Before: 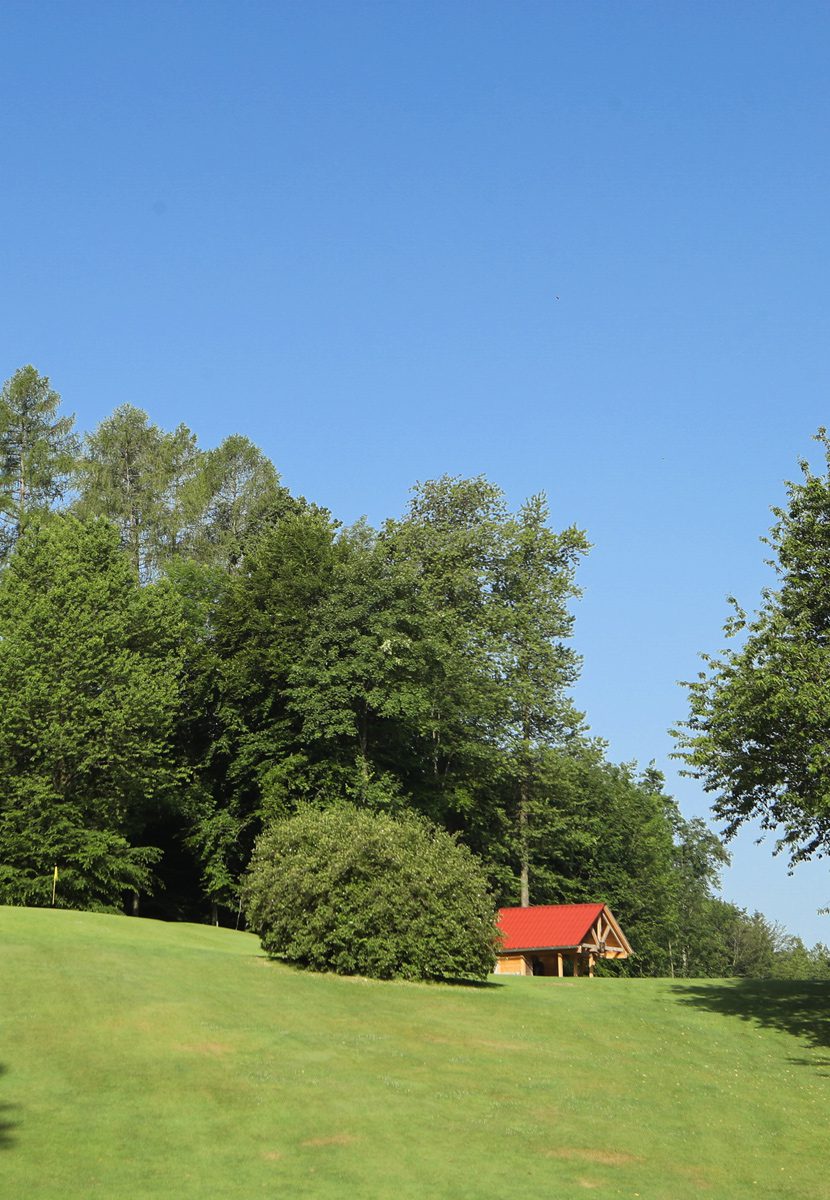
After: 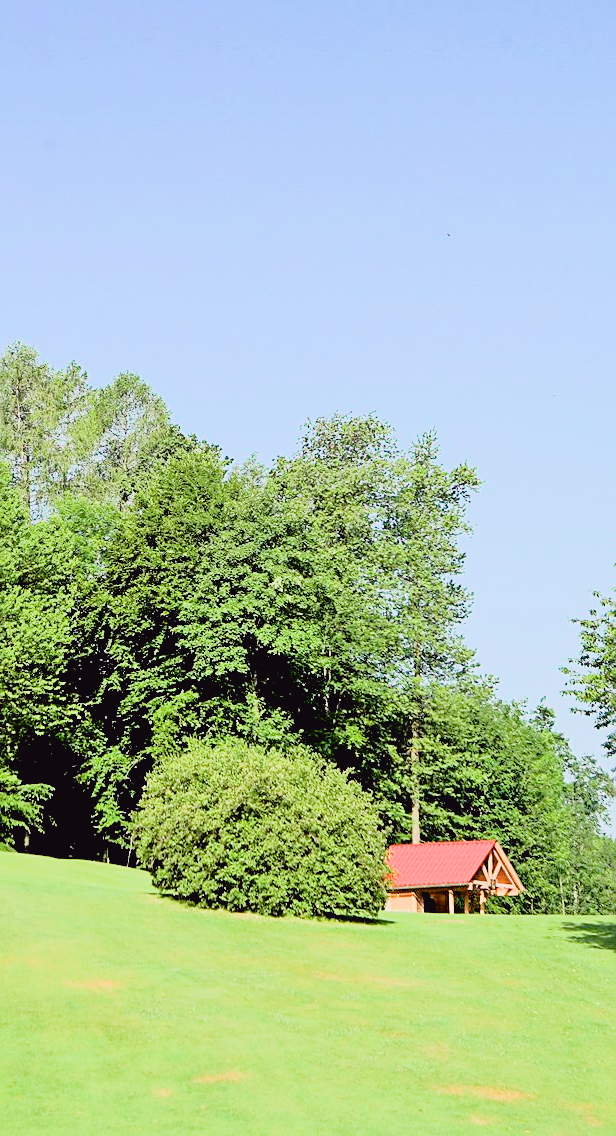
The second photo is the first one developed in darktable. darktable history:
filmic rgb: black relative exposure -5 EV, hardness 2.88, contrast 1.2, highlights saturation mix -30%
exposure: black level correction 0.01, exposure 1 EV, compensate highlight preservation false
sharpen: on, module defaults
crop and rotate: left 13.15%, top 5.251%, right 12.609%
tone curve: curves: ch0 [(0, 0.025) (0.15, 0.143) (0.452, 0.486) (0.751, 0.788) (1, 0.961)]; ch1 [(0, 0) (0.43, 0.408) (0.476, 0.469) (0.497, 0.507) (0.546, 0.571) (0.566, 0.607) (0.62, 0.657) (1, 1)]; ch2 [(0, 0) (0.386, 0.397) (0.505, 0.498) (0.547, 0.546) (0.579, 0.58) (1, 1)], color space Lab, independent channels, preserve colors none
tone equalizer: -7 EV 0.15 EV, -6 EV 0.6 EV, -5 EV 1.15 EV, -4 EV 1.33 EV, -3 EV 1.15 EV, -2 EV 0.6 EV, -1 EV 0.15 EV, mask exposure compensation -0.5 EV
rgb curve: curves: ch0 [(0, 0) (0.078, 0.051) (0.929, 0.956) (1, 1)], compensate middle gray true
